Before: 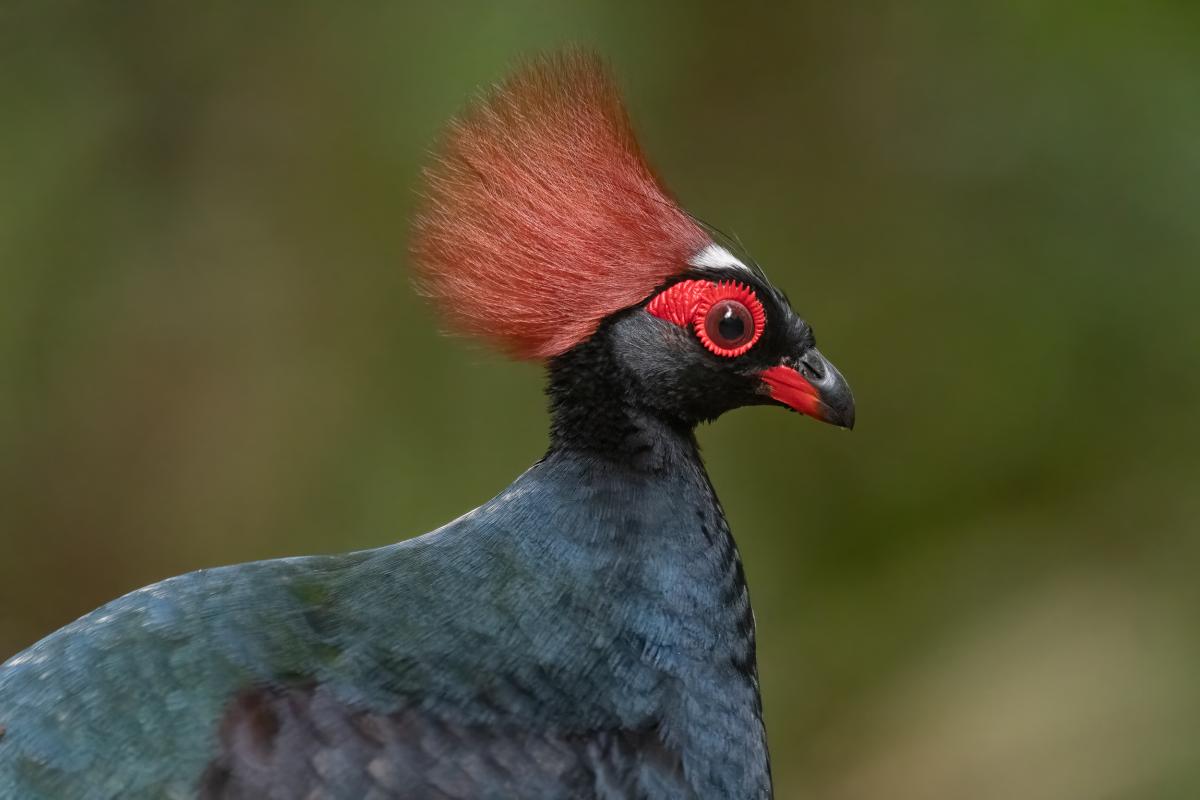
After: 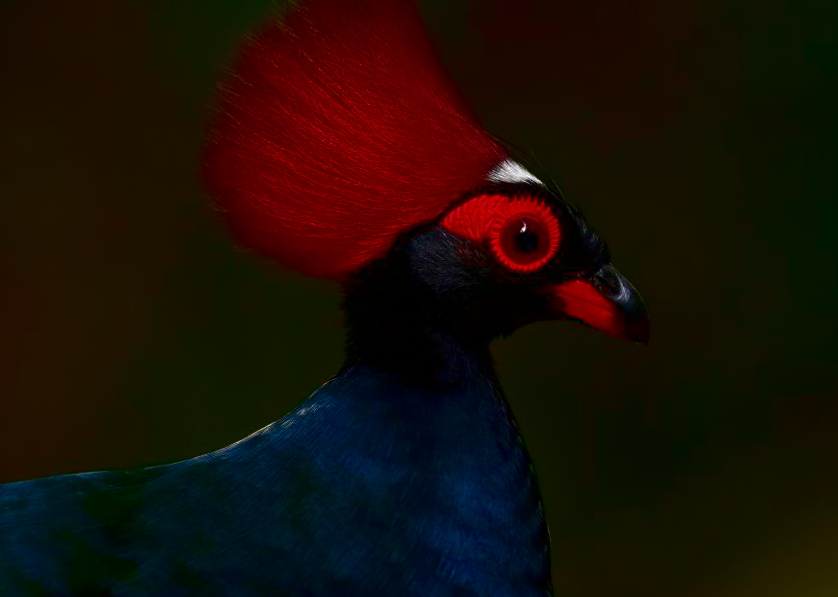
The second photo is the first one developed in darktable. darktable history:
contrast brightness saturation: brightness -0.999, saturation 0.996
crop and rotate: left 17.111%, top 10.844%, right 13.046%, bottom 14.458%
